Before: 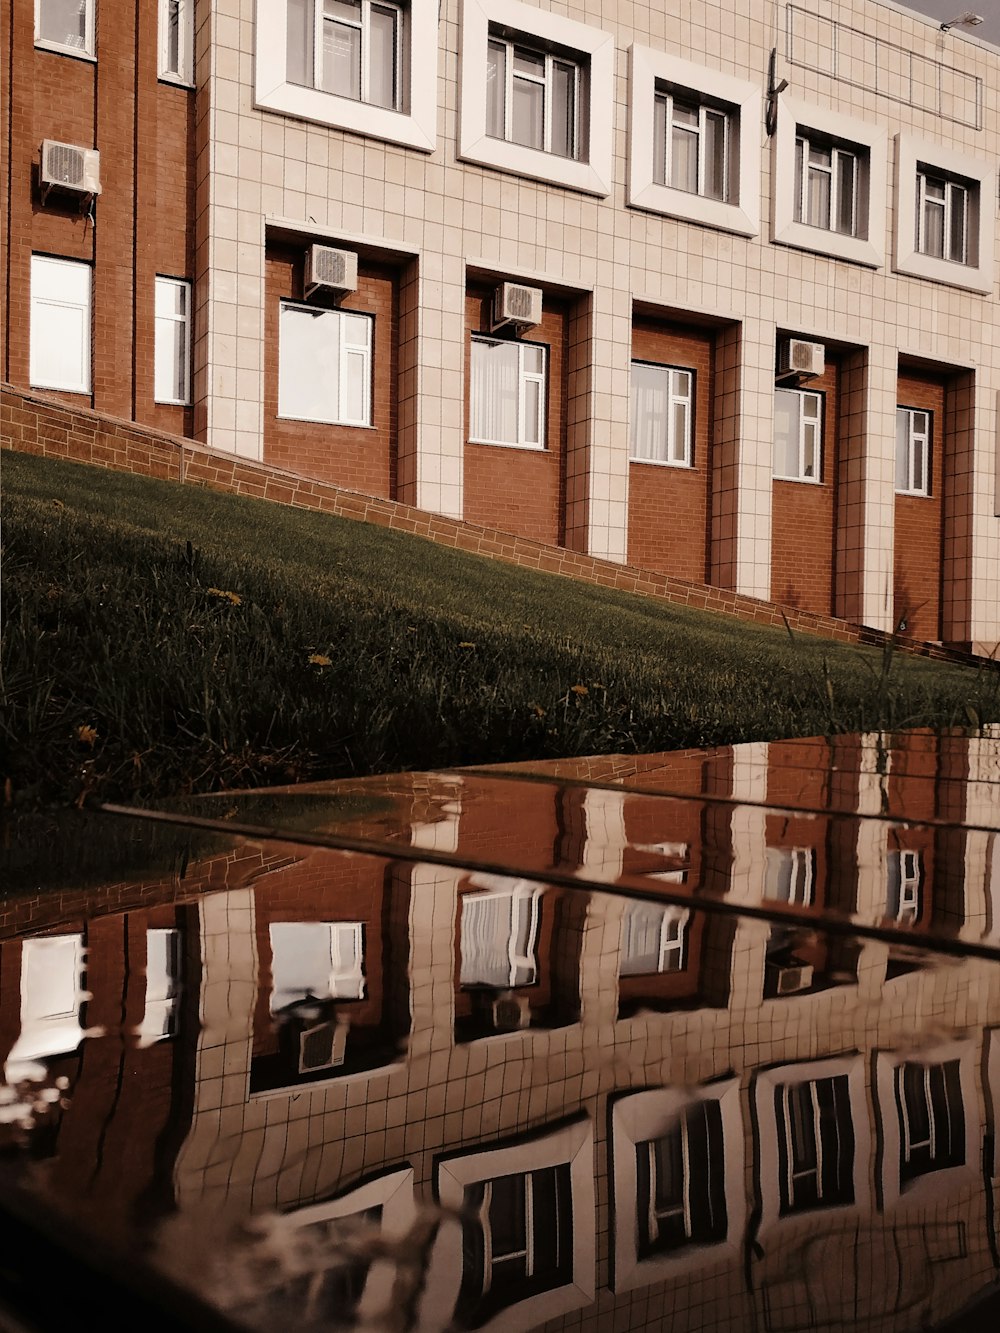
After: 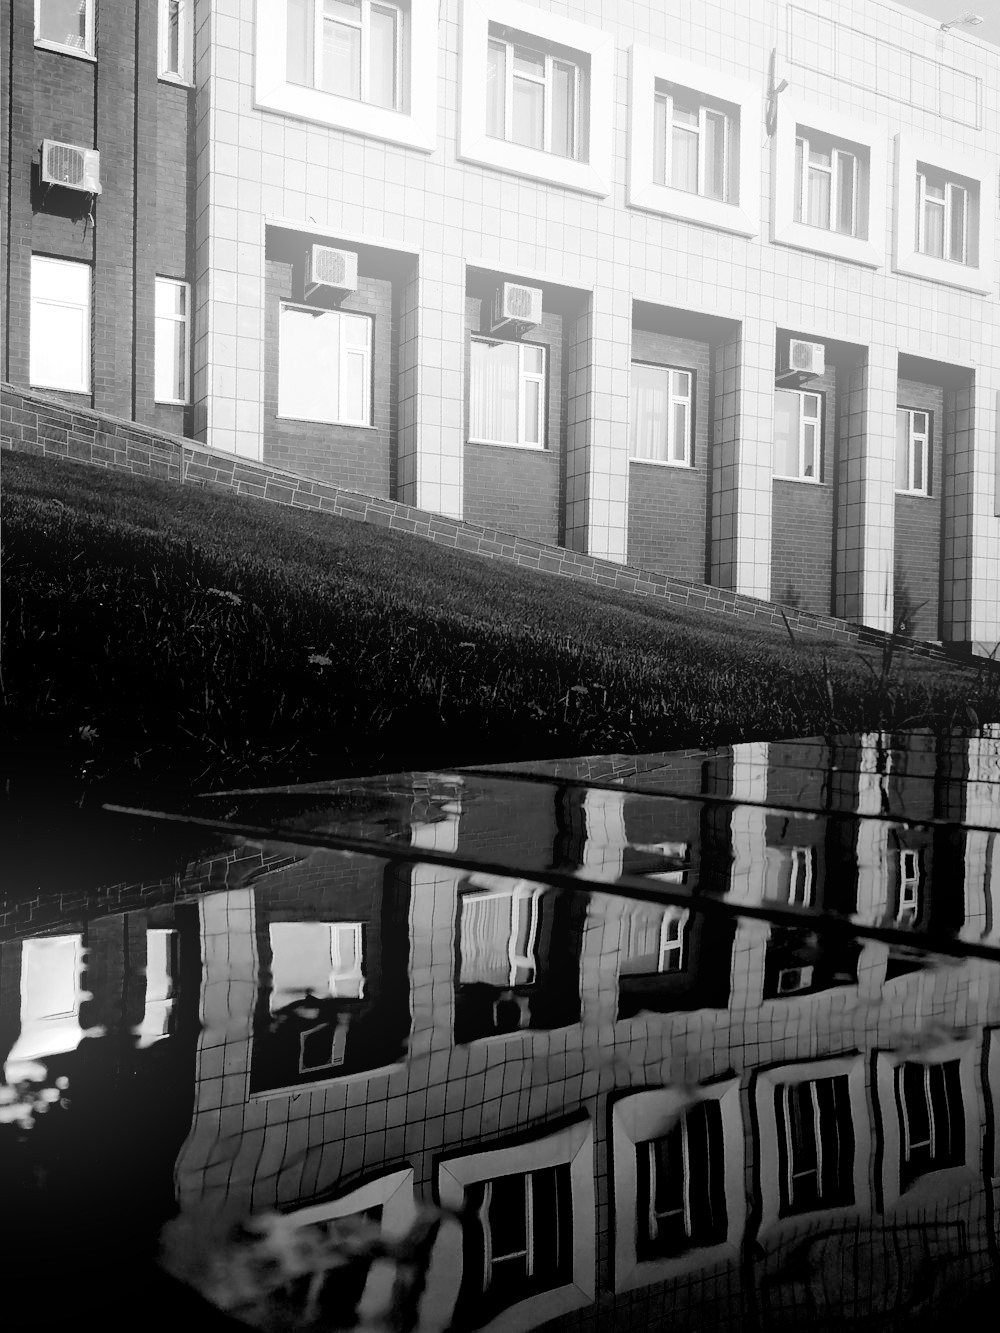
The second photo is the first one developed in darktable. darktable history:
bloom: on, module defaults
color balance rgb: shadows lift › luminance -9.41%, highlights gain › luminance 17.6%, global offset › luminance -1.45%, perceptual saturation grading › highlights -17.77%, perceptual saturation grading › mid-tones 33.1%, perceptual saturation grading › shadows 50.52%, global vibrance 24.22%
monochrome: on, module defaults
